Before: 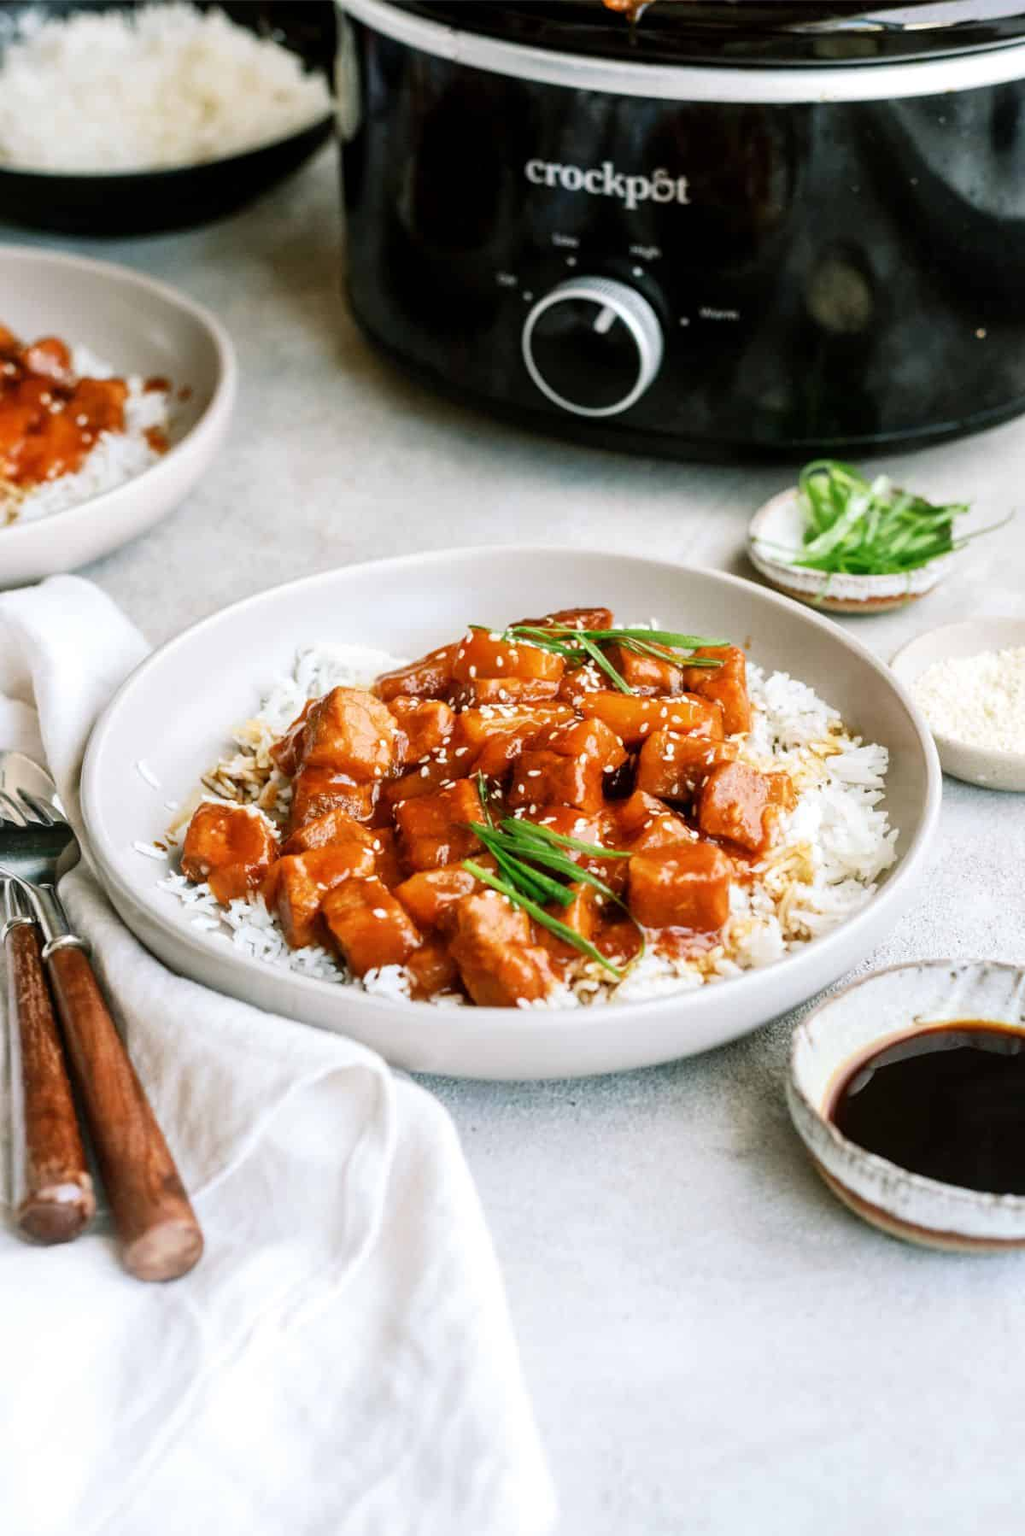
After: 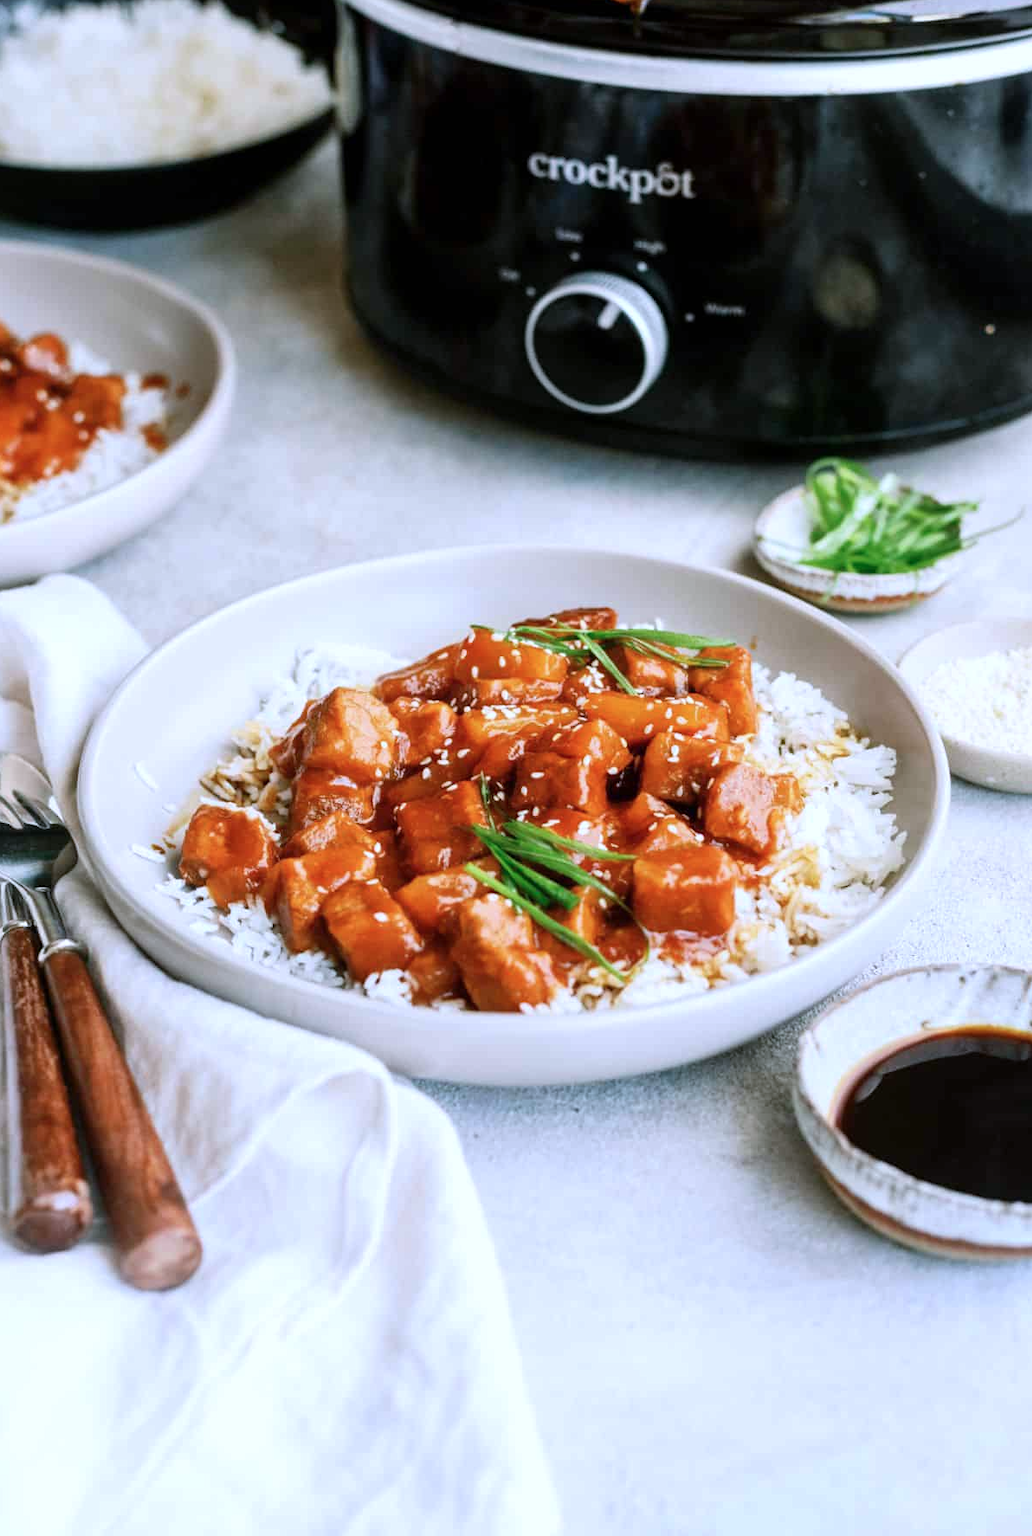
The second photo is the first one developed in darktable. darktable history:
color calibration: illuminant as shot in camera, x 0.37, y 0.382, temperature 4317.09 K
crop: left 0.467%, top 0.588%, right 0.197%, bottom 0.738%
